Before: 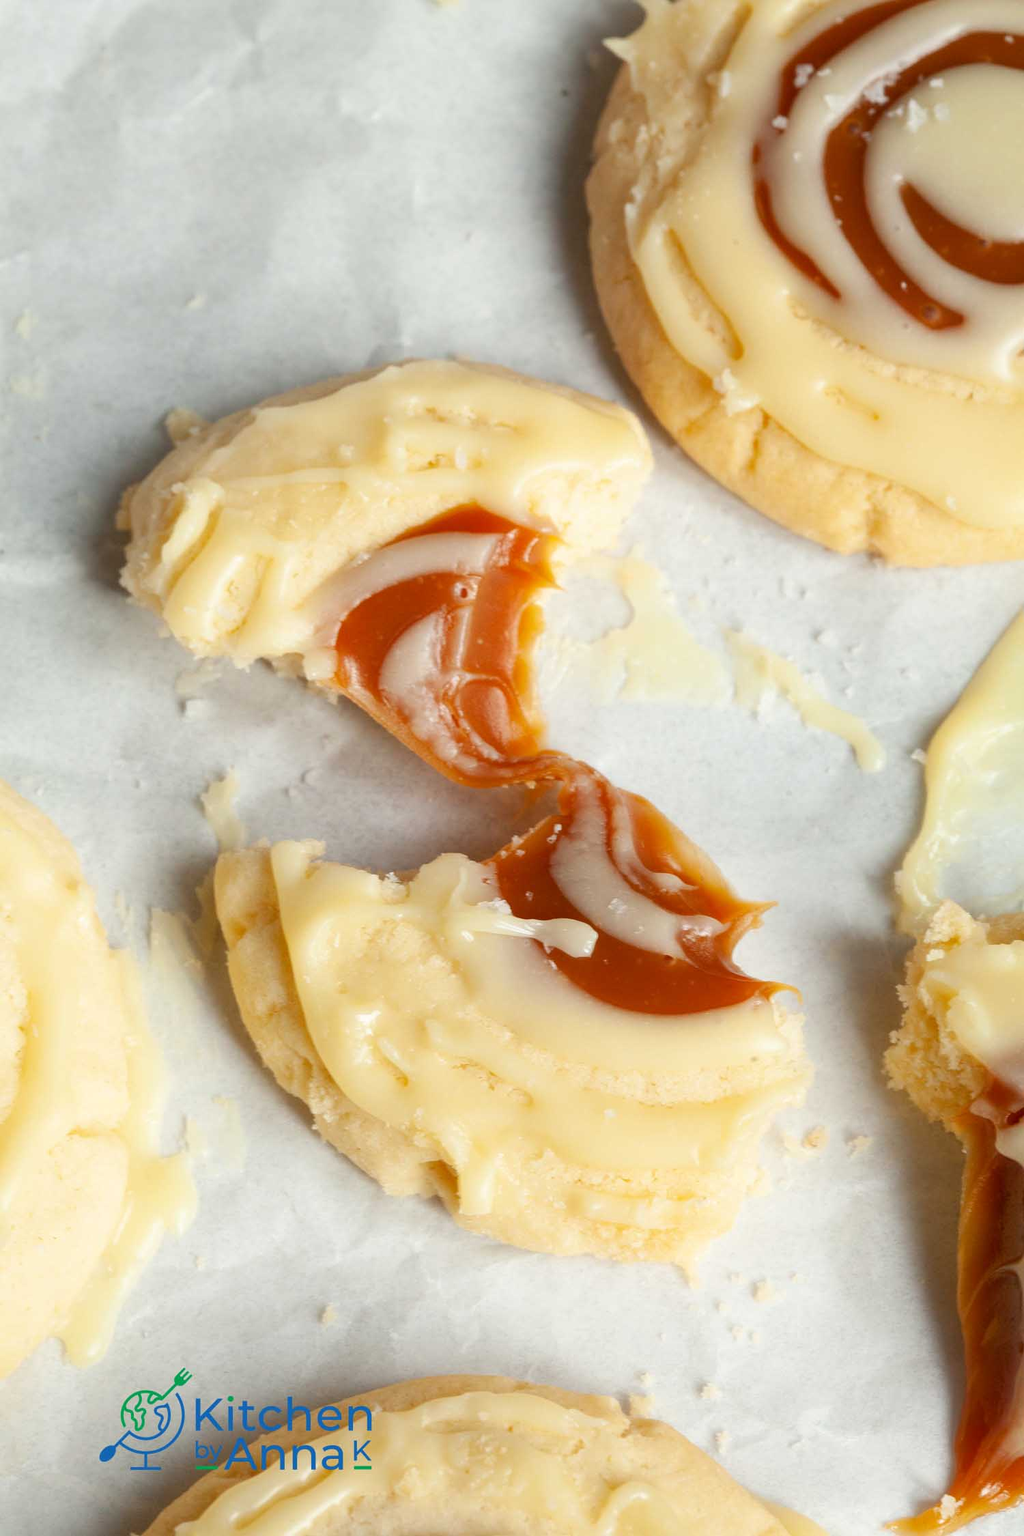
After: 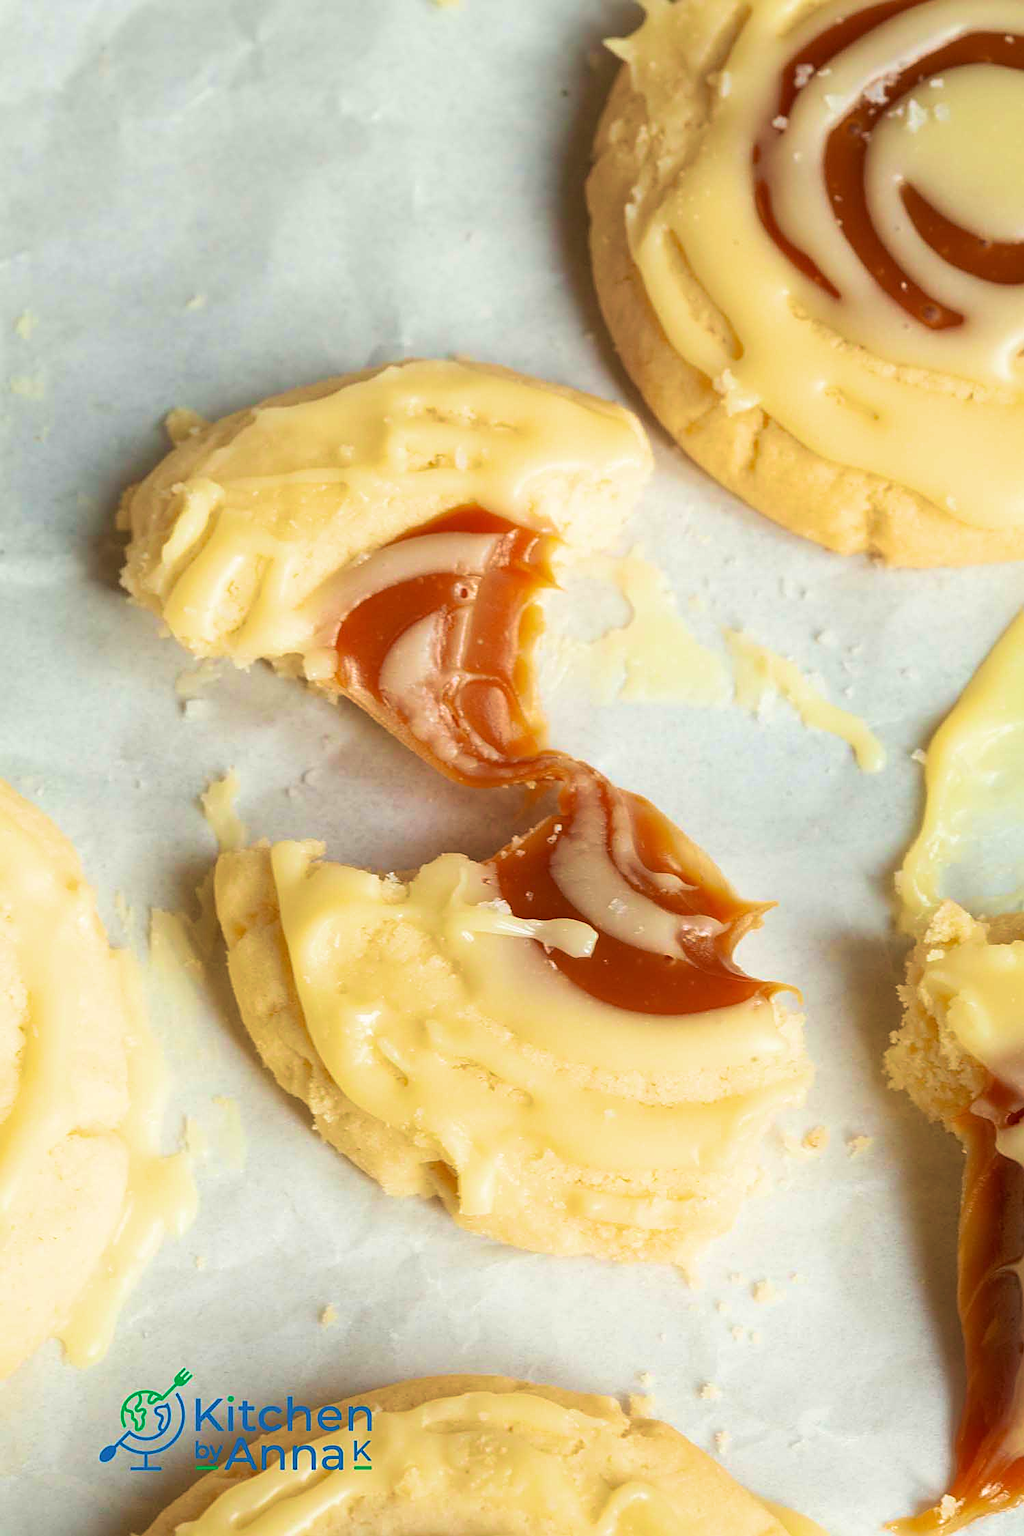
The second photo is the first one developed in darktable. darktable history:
velvia: strength 75%
sharpen: on, module defaults
